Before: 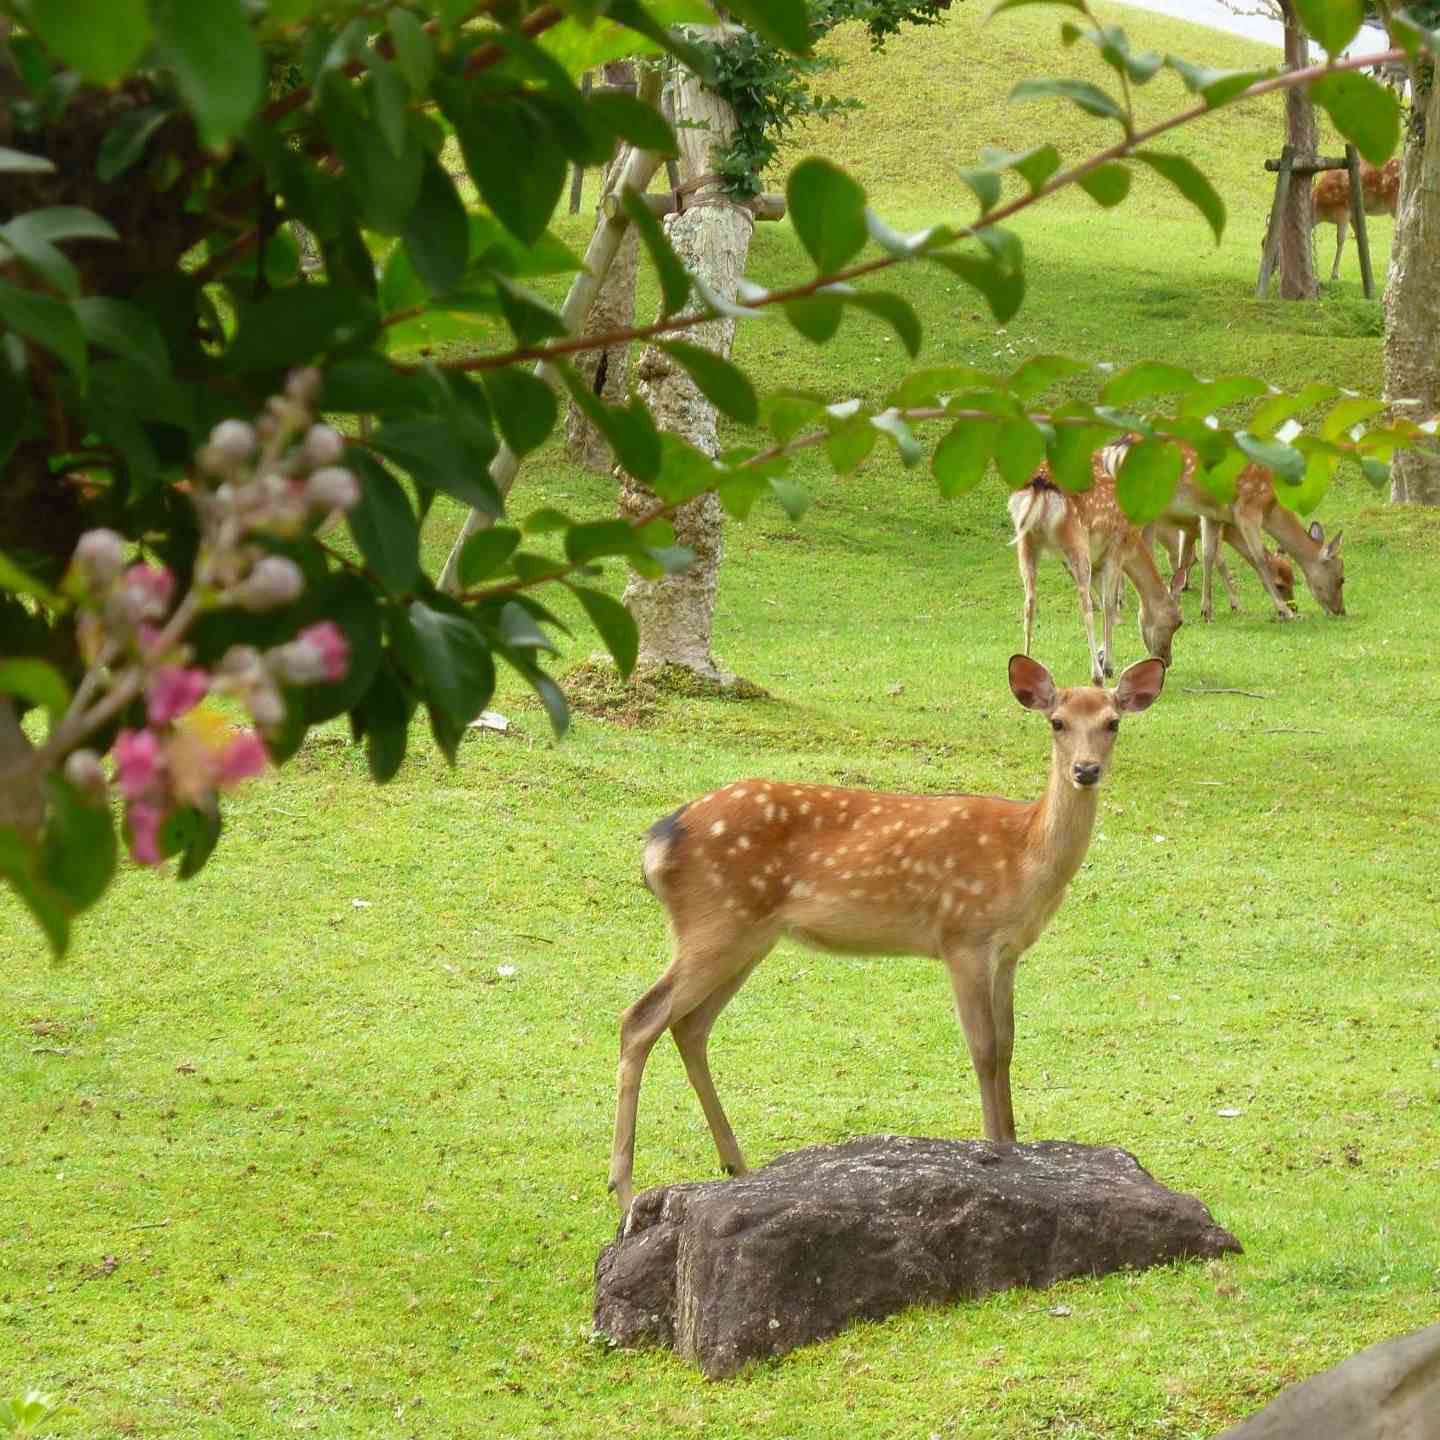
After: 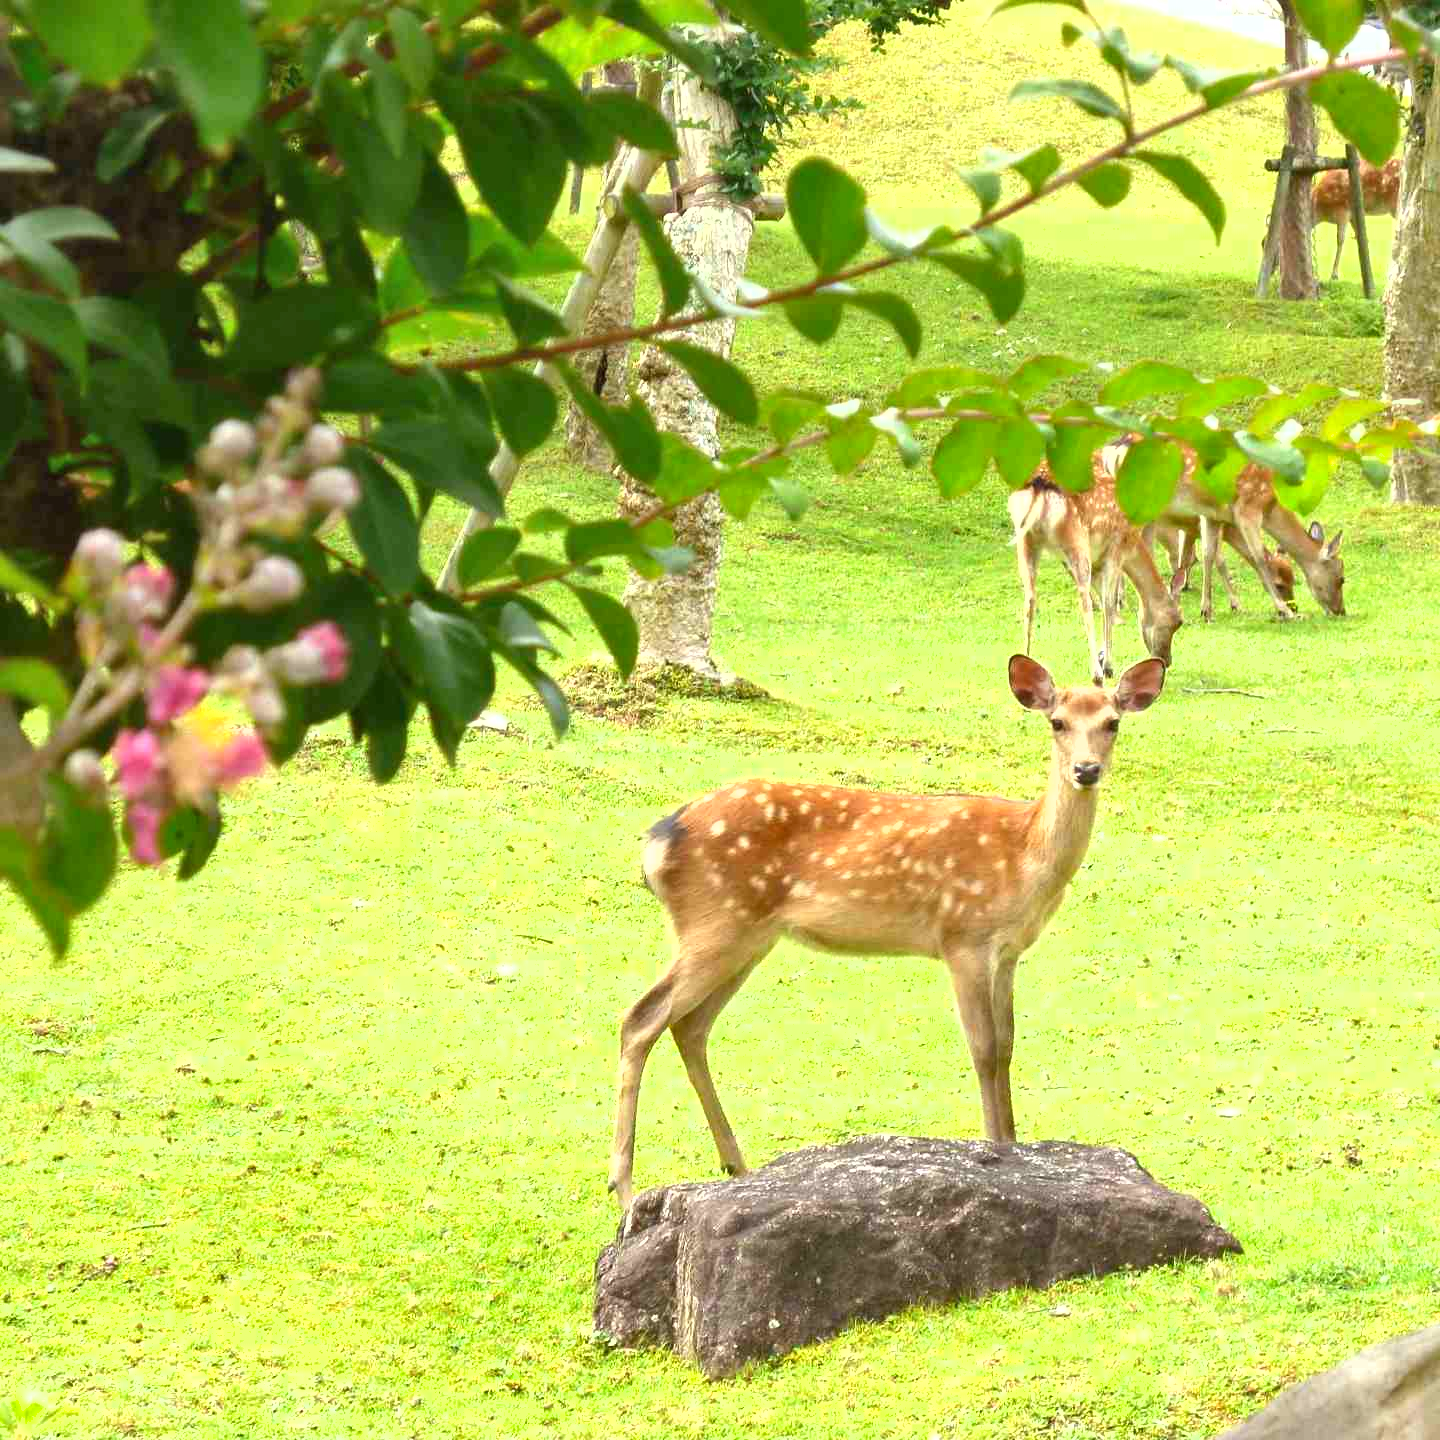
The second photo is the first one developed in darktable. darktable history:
shadows and highlights: shadows 37.02, highlights -26.59, soften with gaussian
exposure: exposure 1 EV, compensate exposure bias true, compensate highlight preservation false
